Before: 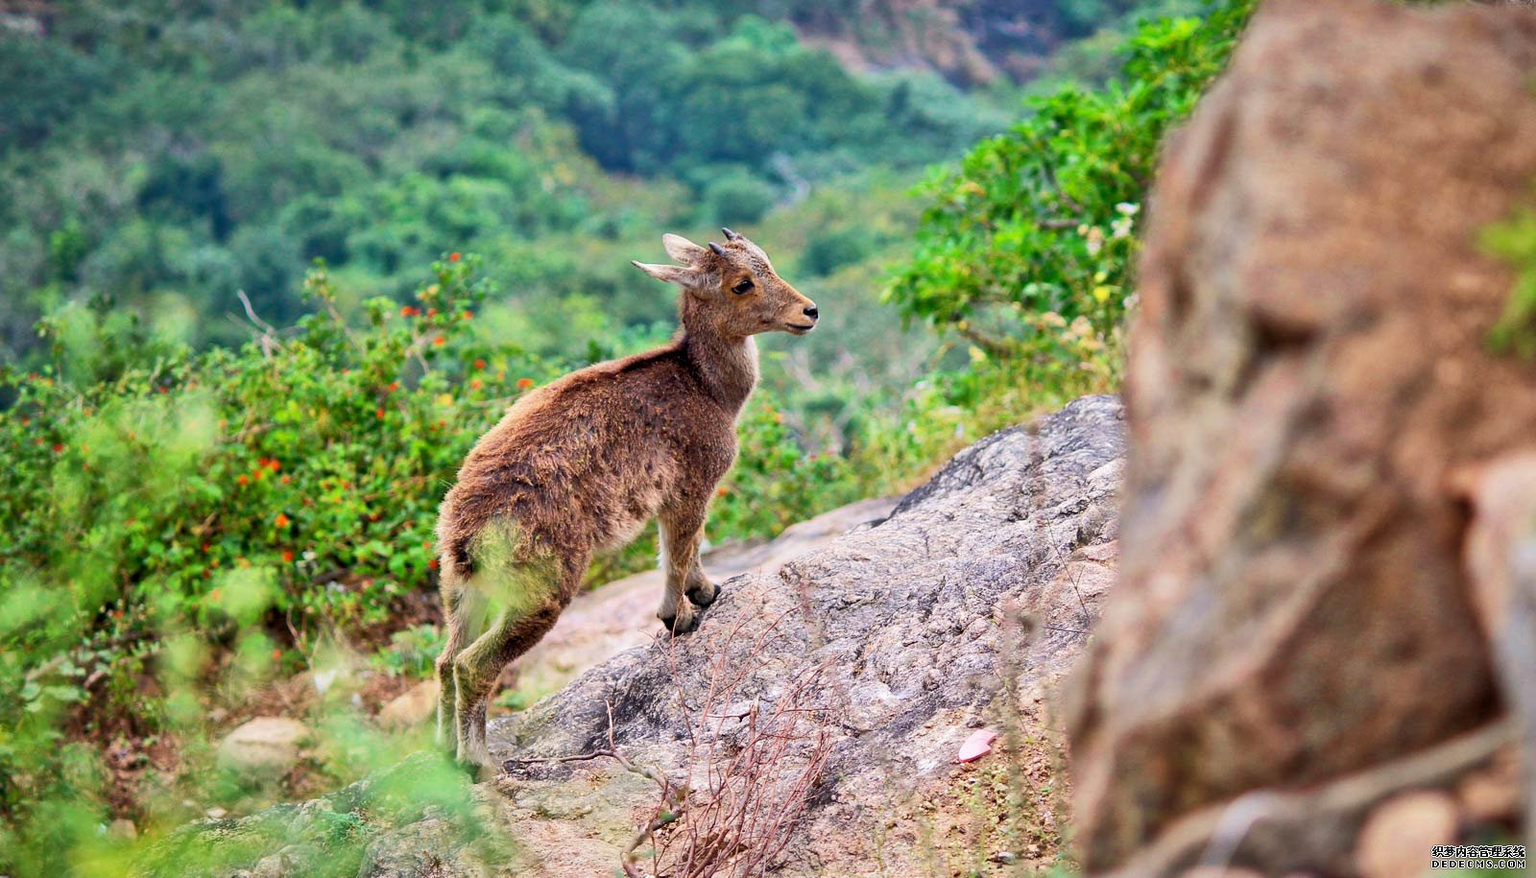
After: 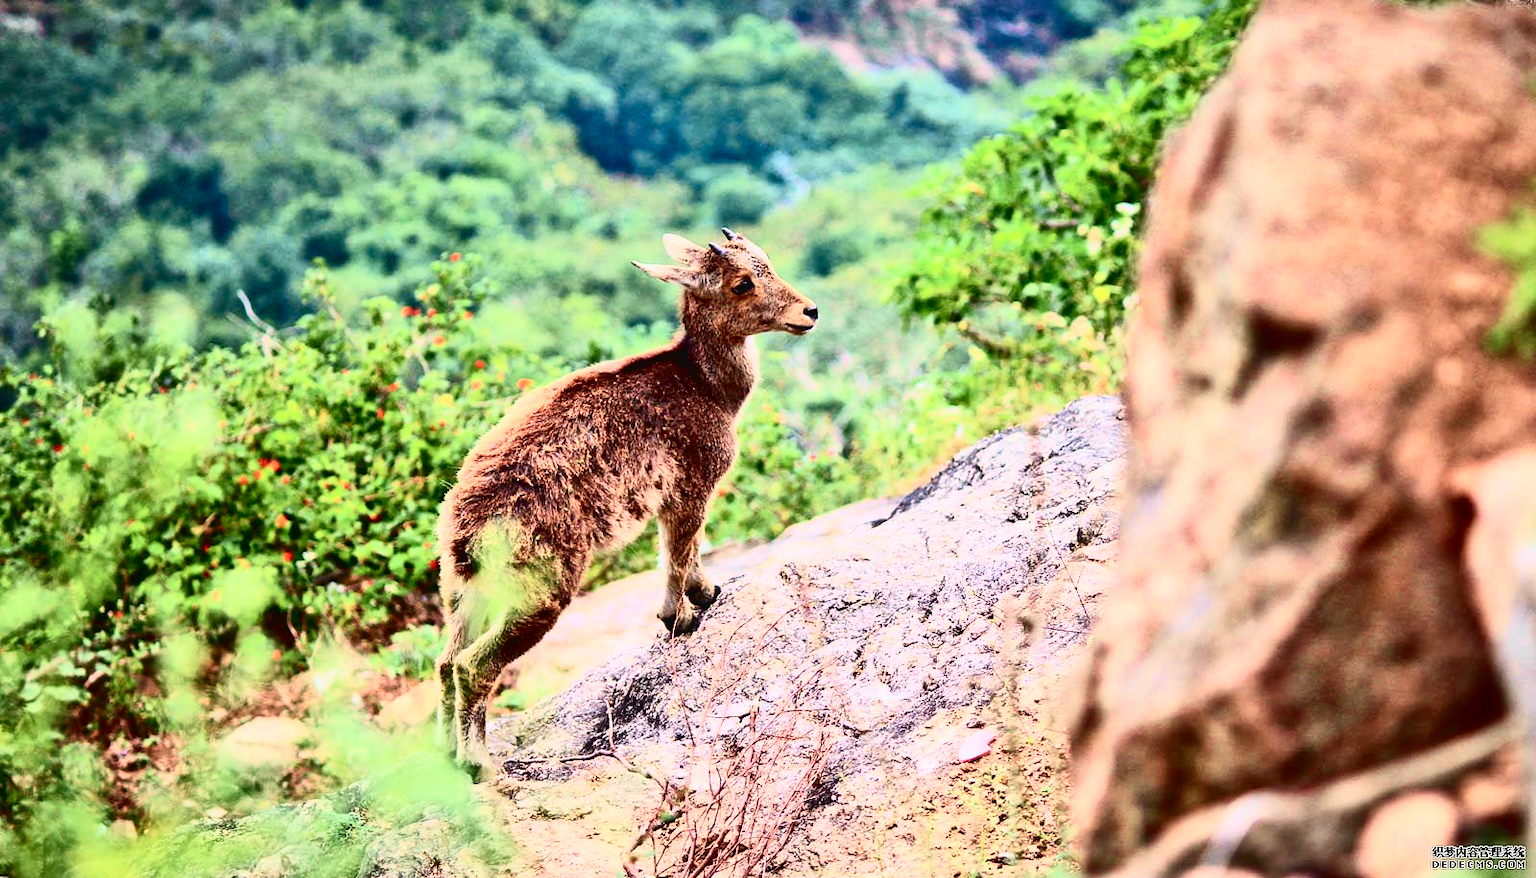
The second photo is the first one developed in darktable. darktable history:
contrast brightness saturation: contrast 0.28
tone curve: curves: ch0 [(0.003, 0.032) (0.037, 0.037) (0.142, 0.117) (0.279, 0.311) (0.405, 0.49) (0.526, 0.651) (0.722, 0.857) (0.875, 0.946) (1, 0.98)]; ch1 [(0, 0) (0.305, 0.325) (0.453, 0.437) (0.482, 0.474) (0.501, 0.498) (0.515, 0.523) (0.559, 0.591) (0.6, 0.643) (0.656, 0.707) (1, 1)]; ch2 [(0, 0) (0.323, 0.277) (0.424, 0.396) (0.479, 0.484) (0.499, 0.502) (0.515, 0.537) (0.573, 0.602) (0.653, 0.675) (0.75, 0.756) (1, 1)], color space Lab, independent channels, preserve colors none
